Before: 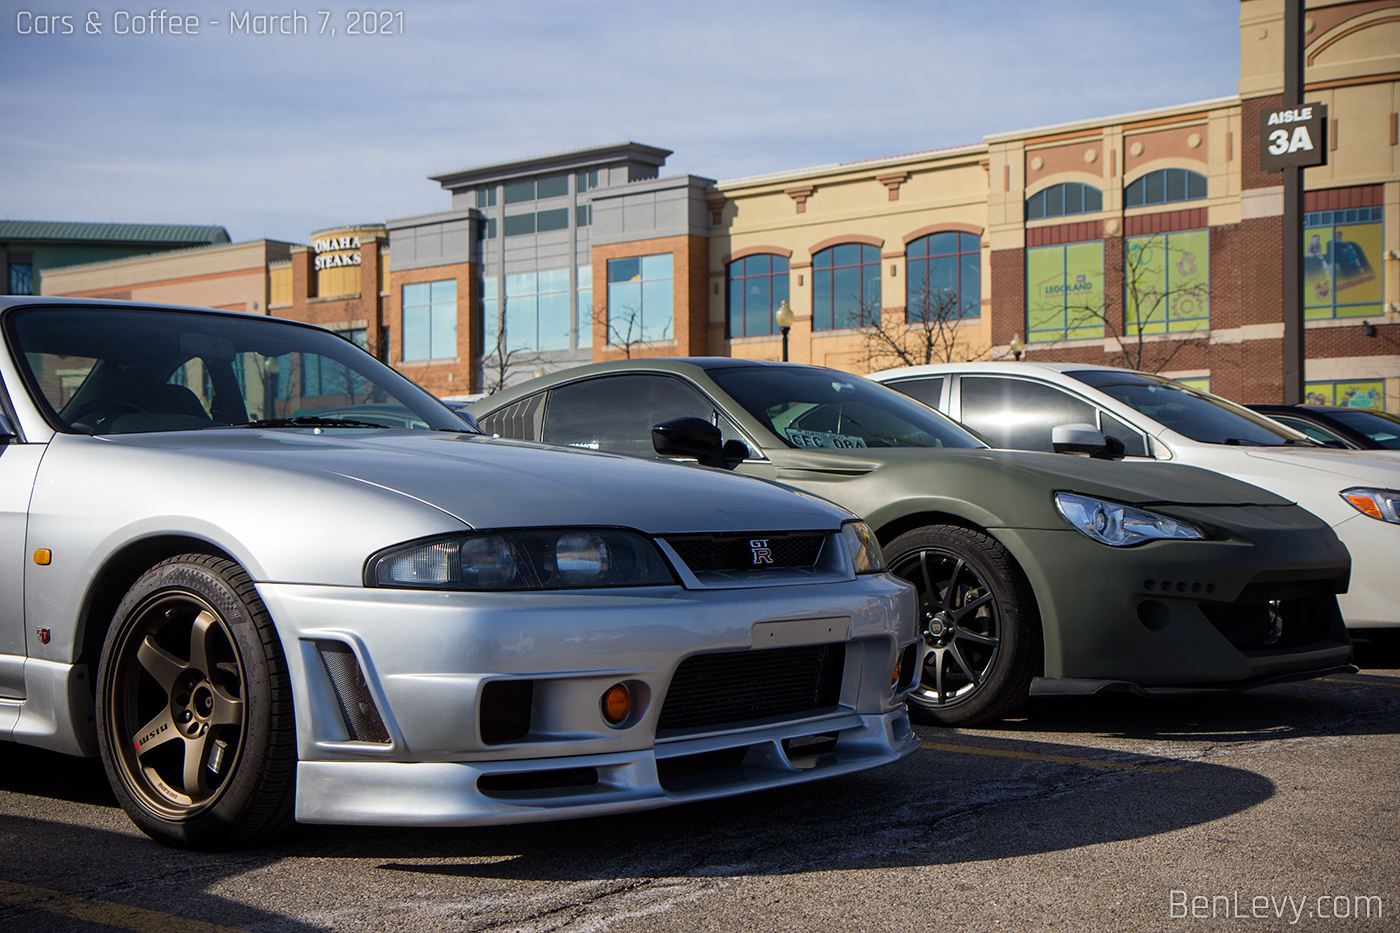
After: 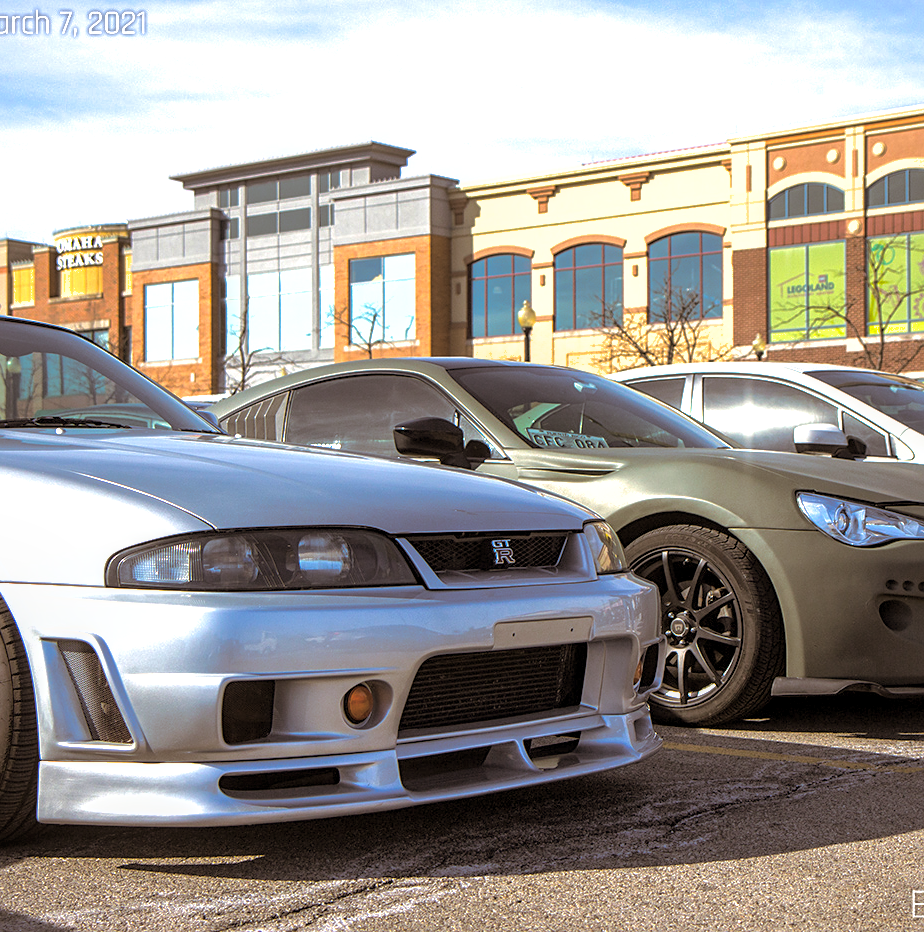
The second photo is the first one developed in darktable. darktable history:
exposure: black level correction 0, exposure 1 EV, compensate exposure bias true, compensate highlight preservation false
sharpen: amount 0.2
split-toning: shadows › hue 32.4°, shadows › saturation 0.51, highlights › hue 180°, highlights › saturation 0, balance -60.17, compress 55.19%
local contrast: on, module defaults
color balance: output saturation 110%
crop and rotate: left 18.442%, right 15.508%
shadows and highlights: on, module defaults
white balance: emerald 1
